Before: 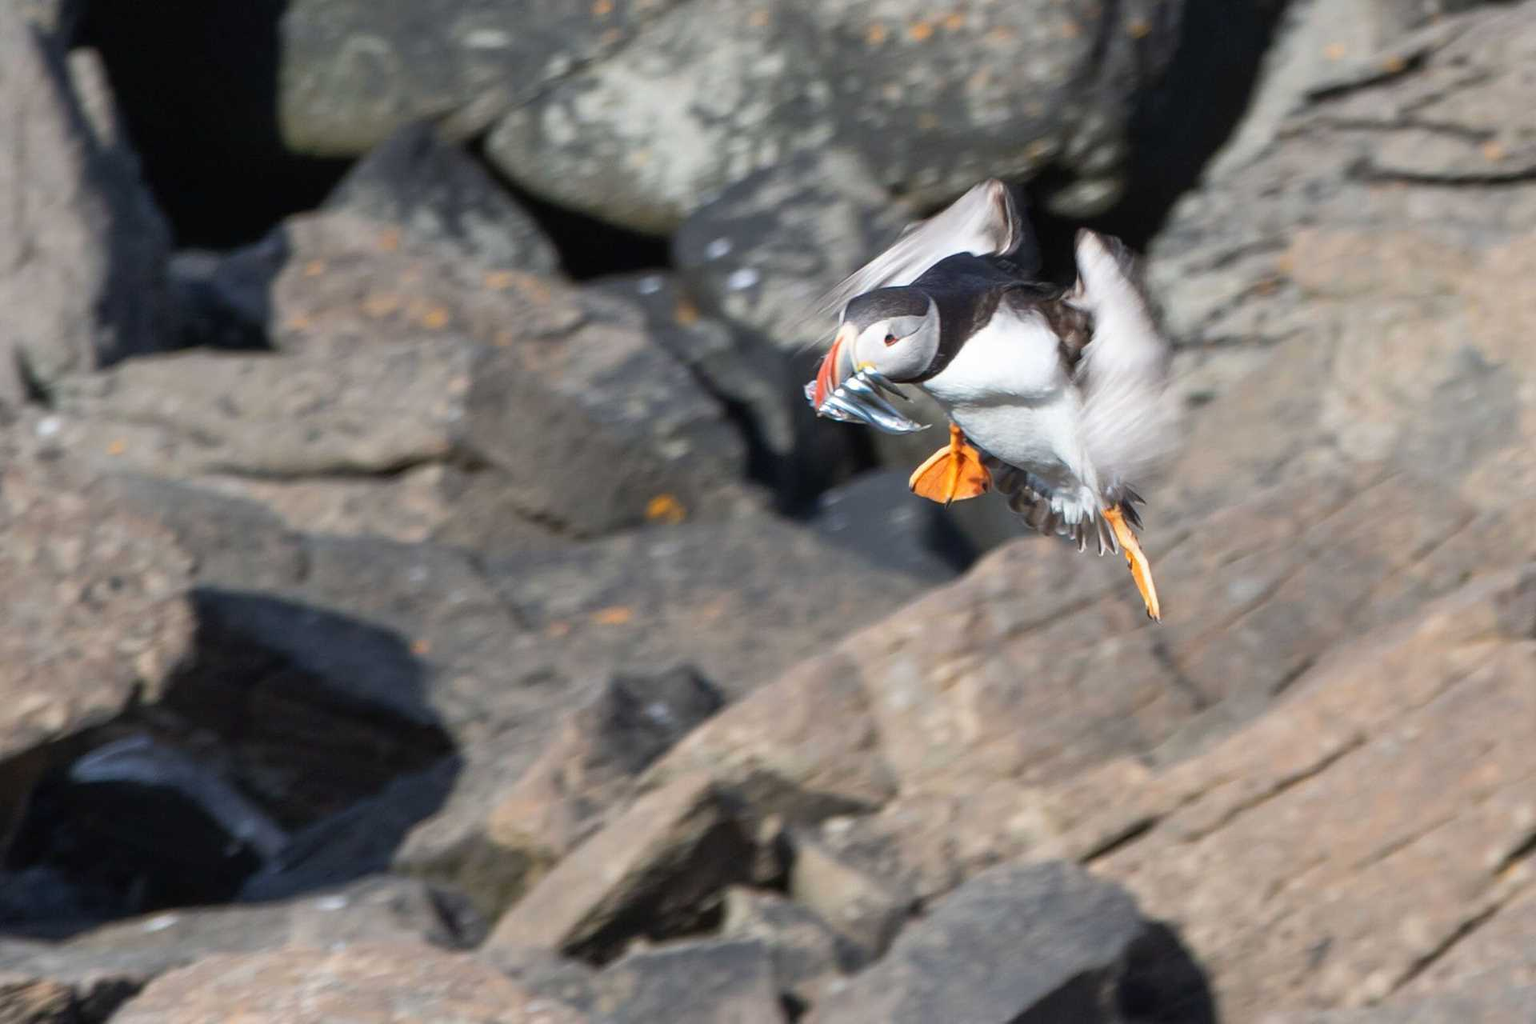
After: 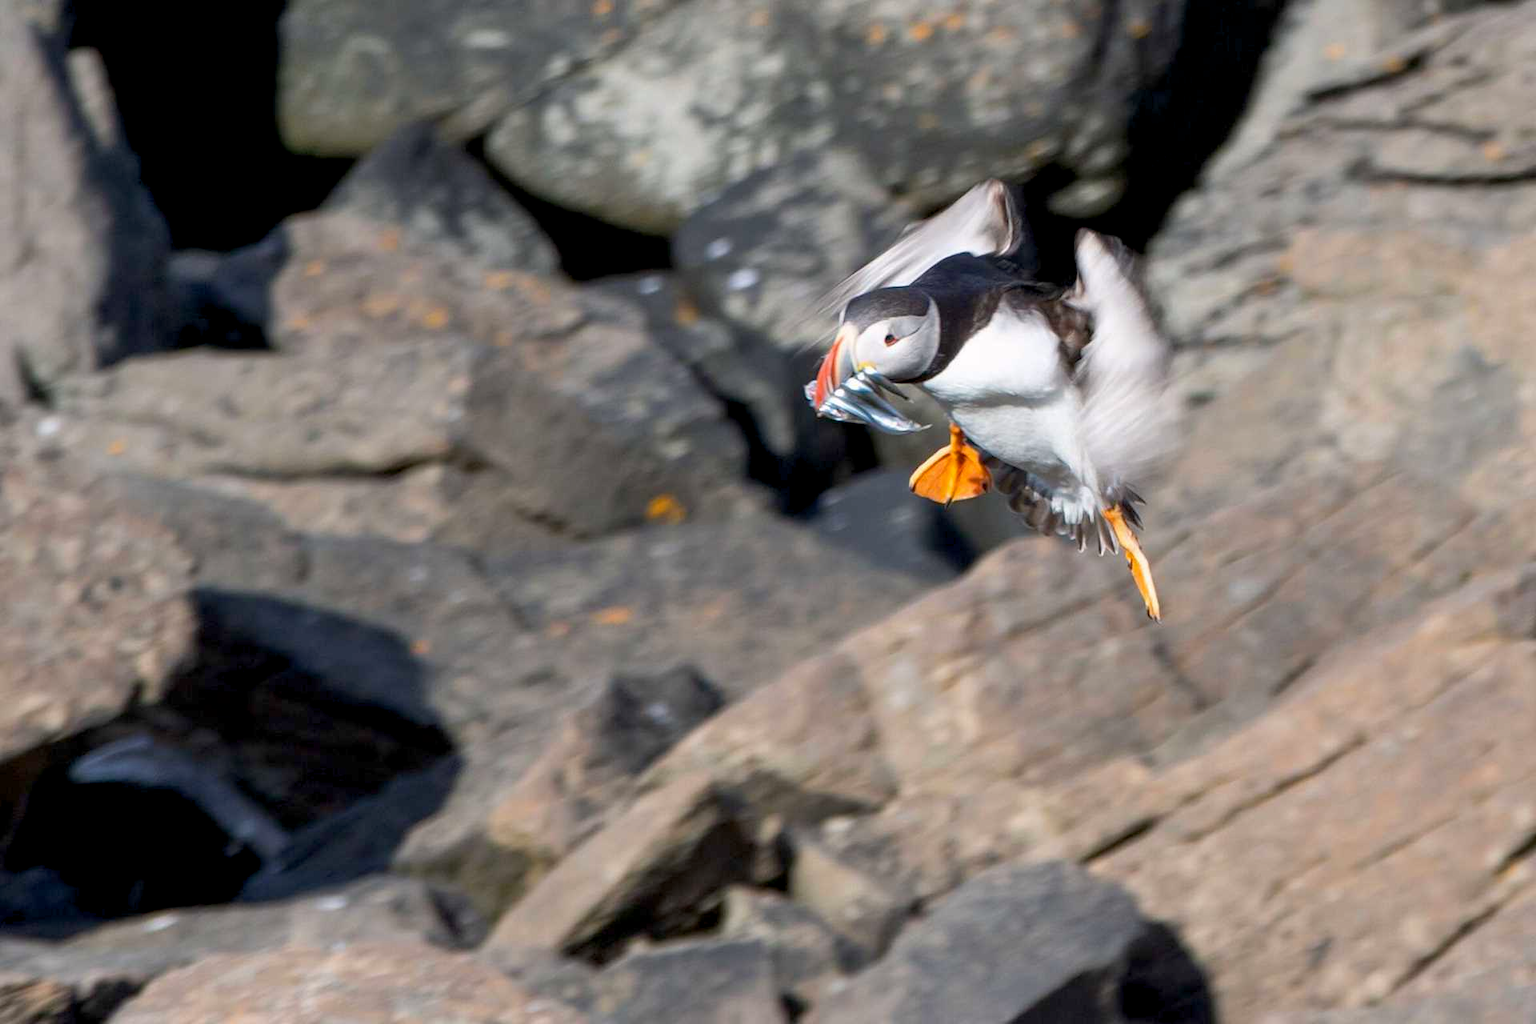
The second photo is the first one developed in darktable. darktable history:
color balance rgb: highlights gain › chroma 0.258%, highlights gain › hue 332.59°, global offset › luminance -0.836%, perceptual saturation grading › global saturation 9.721%
